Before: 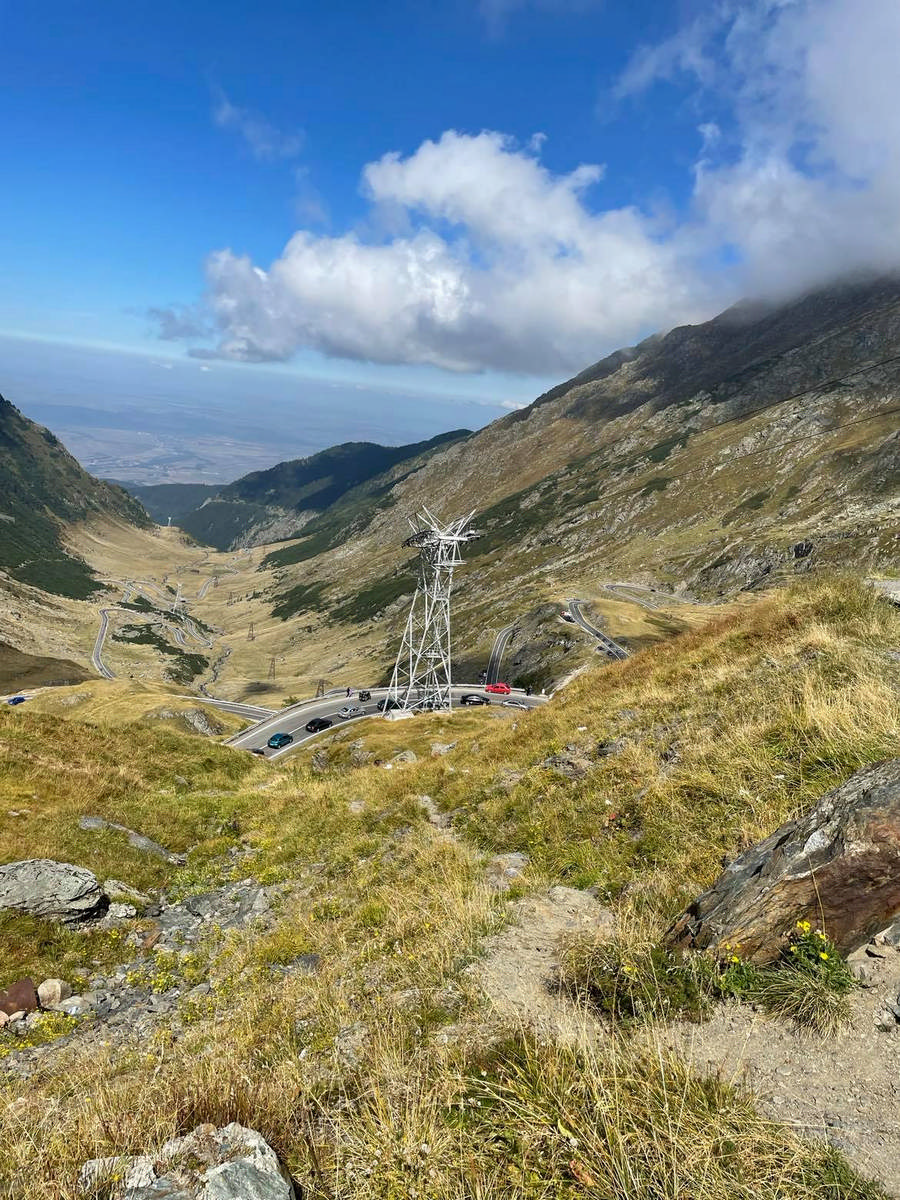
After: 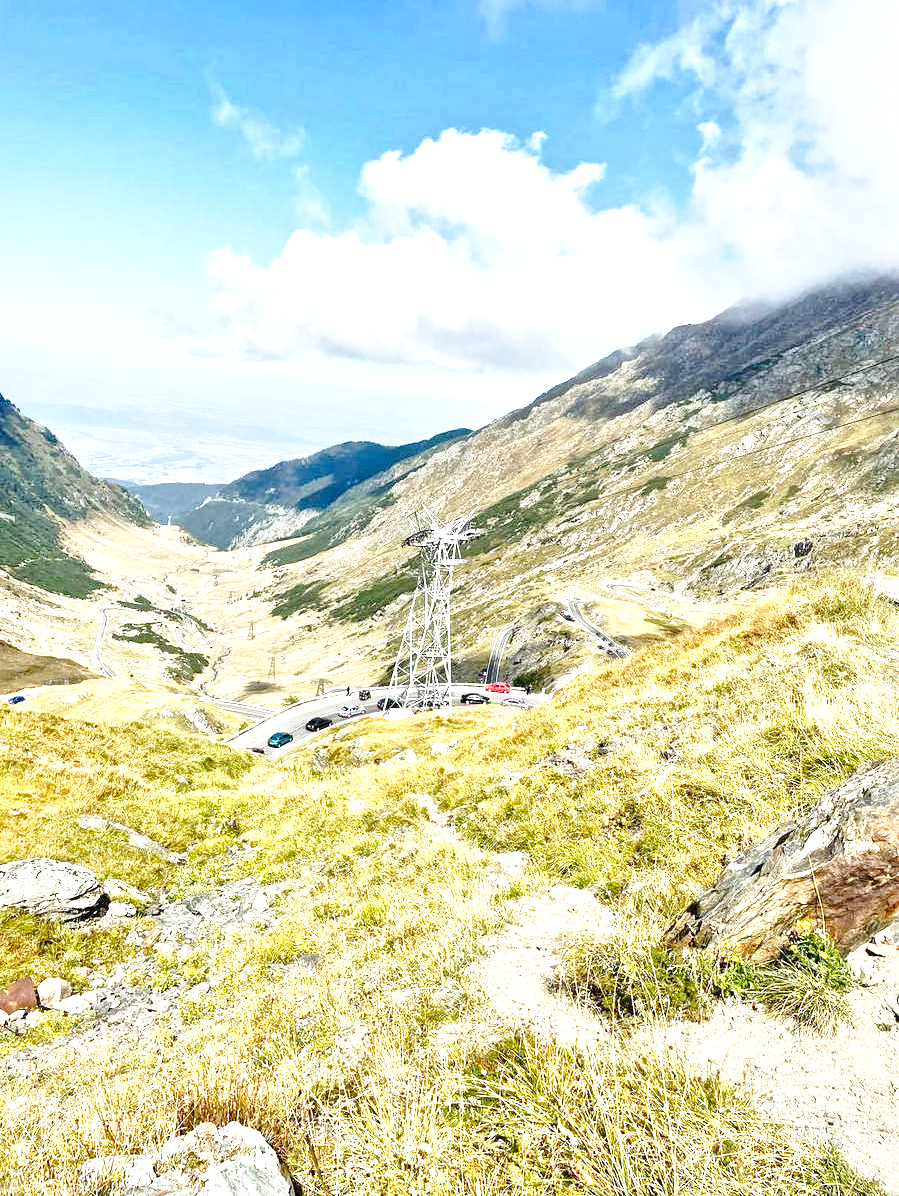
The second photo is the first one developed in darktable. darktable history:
base curve: curves: ch0 [(0, 0) (0.032, 0.037) (0.105, 0.228) (0.435, 0.76) (0.856, 0.983) (1, 1)], preserve colors none
exposure: black level correction 0, exposure 1.122 EV, compensate highlight preservation false
local contrast: mode bilateral grid, contrast 21, coarseness 18, detail 163%, midtone range 0.2
crop: top 0.152%, bottom 0.152%
